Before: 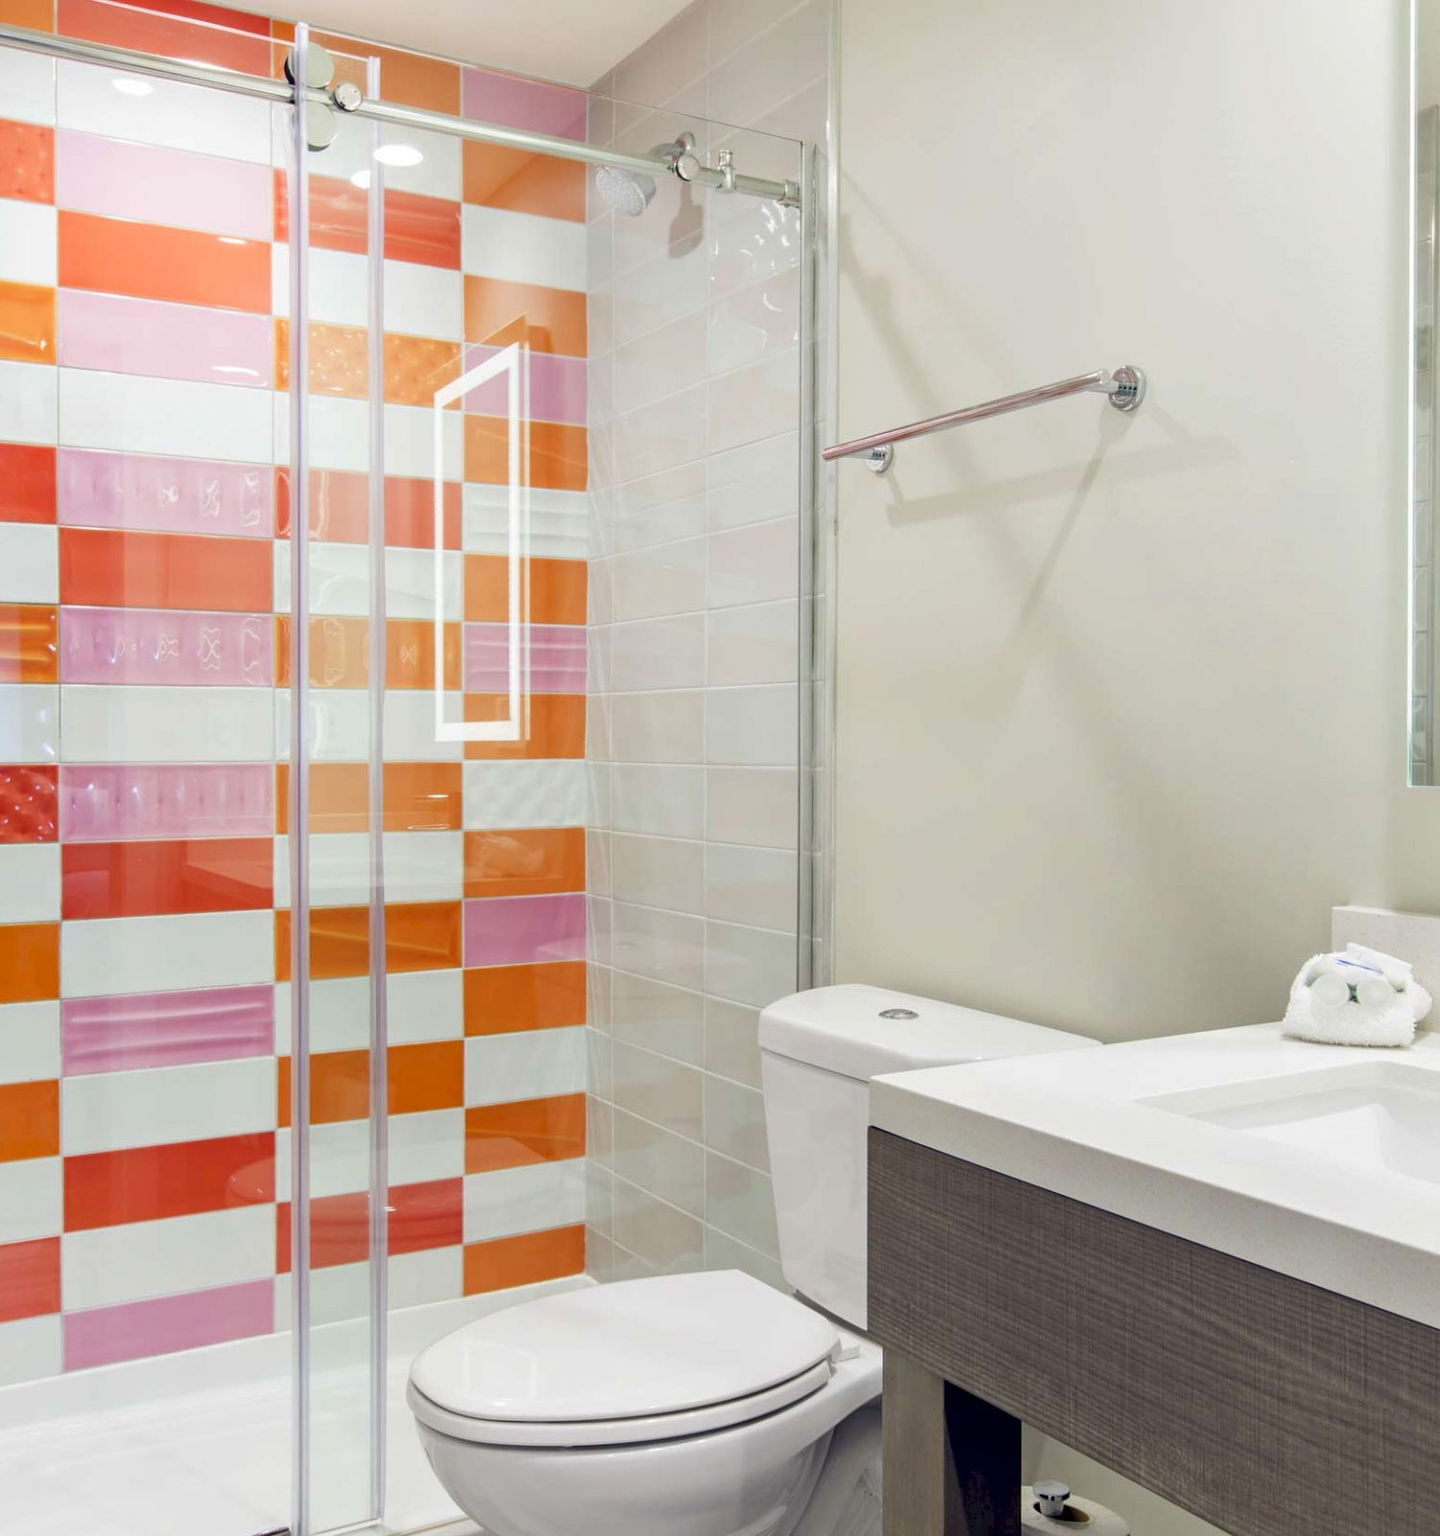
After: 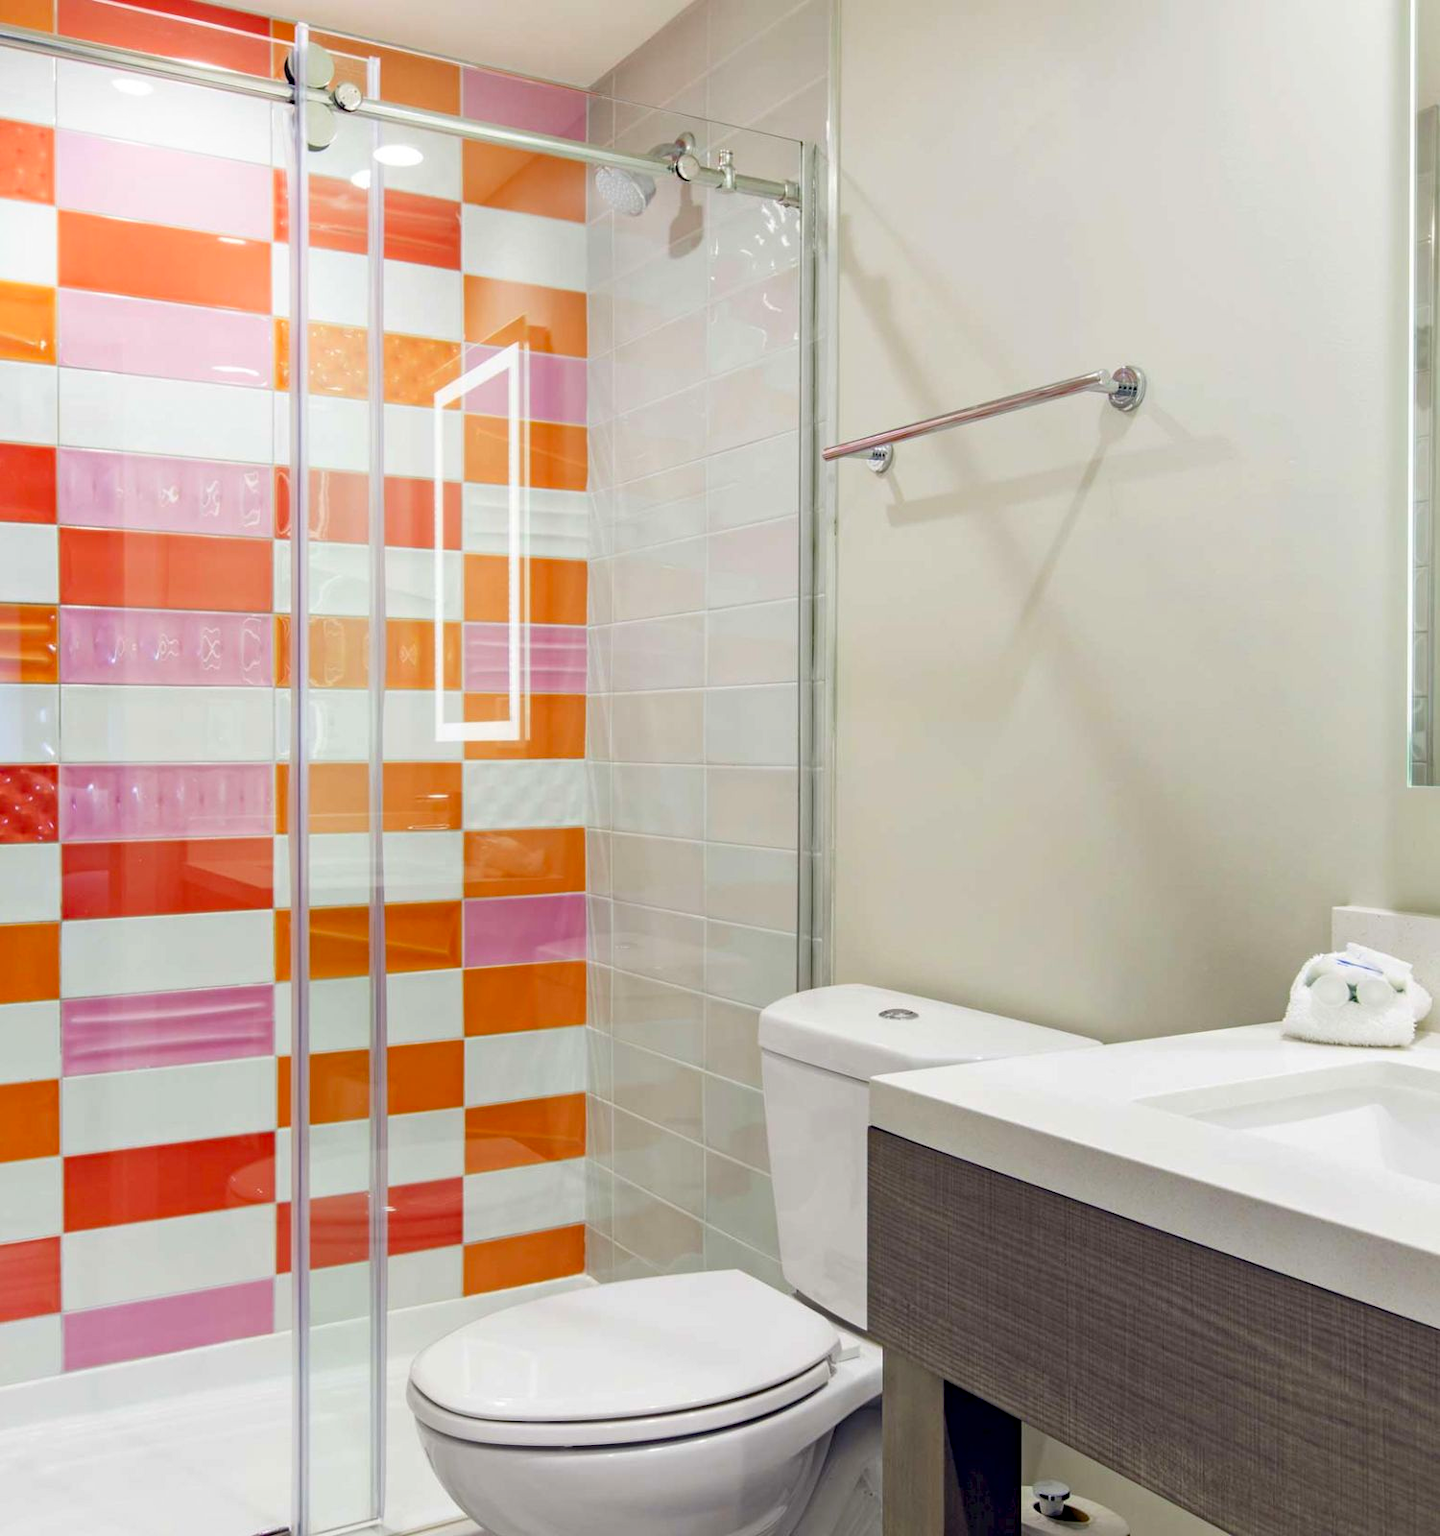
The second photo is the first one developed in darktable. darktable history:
color correction: saturation 1.1
haze removal: adaptive false
bloom: size 9%, threshold 100%, strength 7%
